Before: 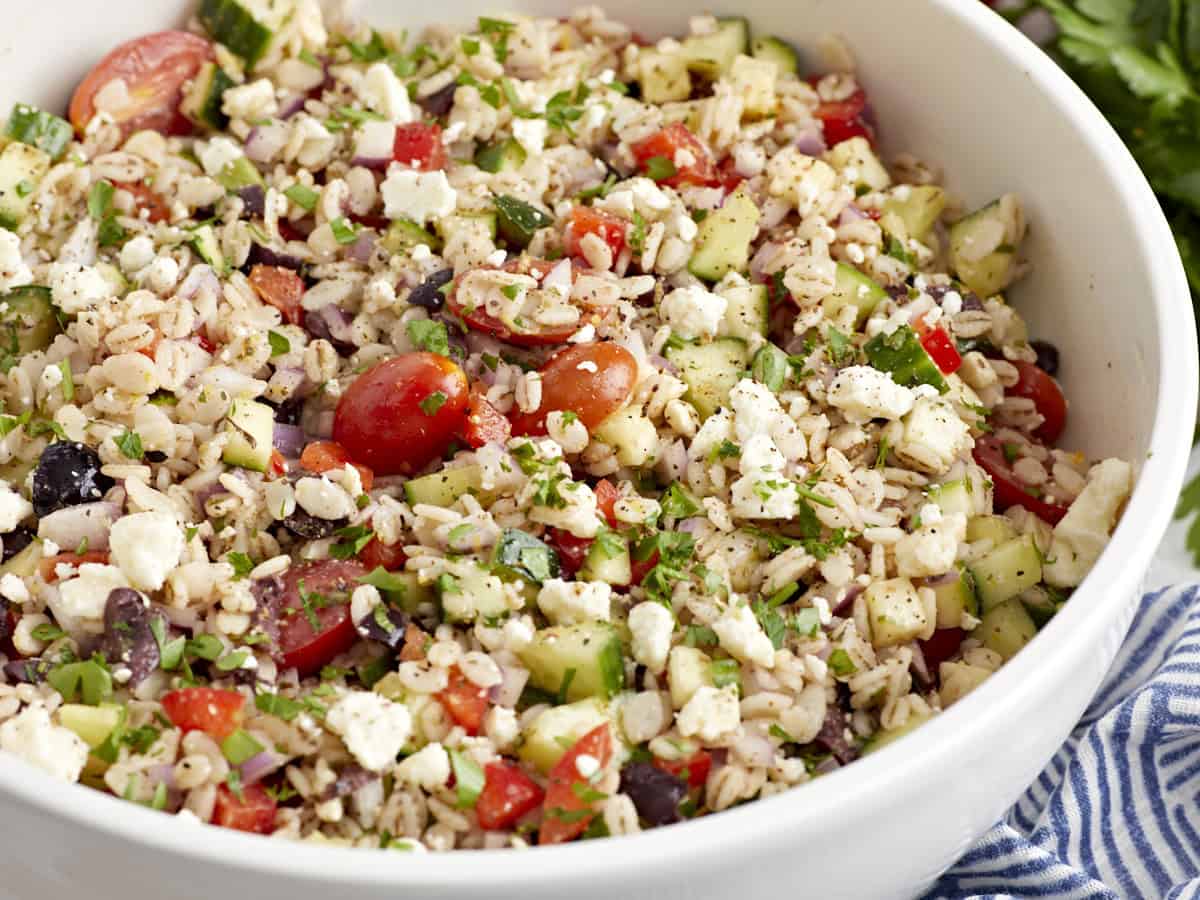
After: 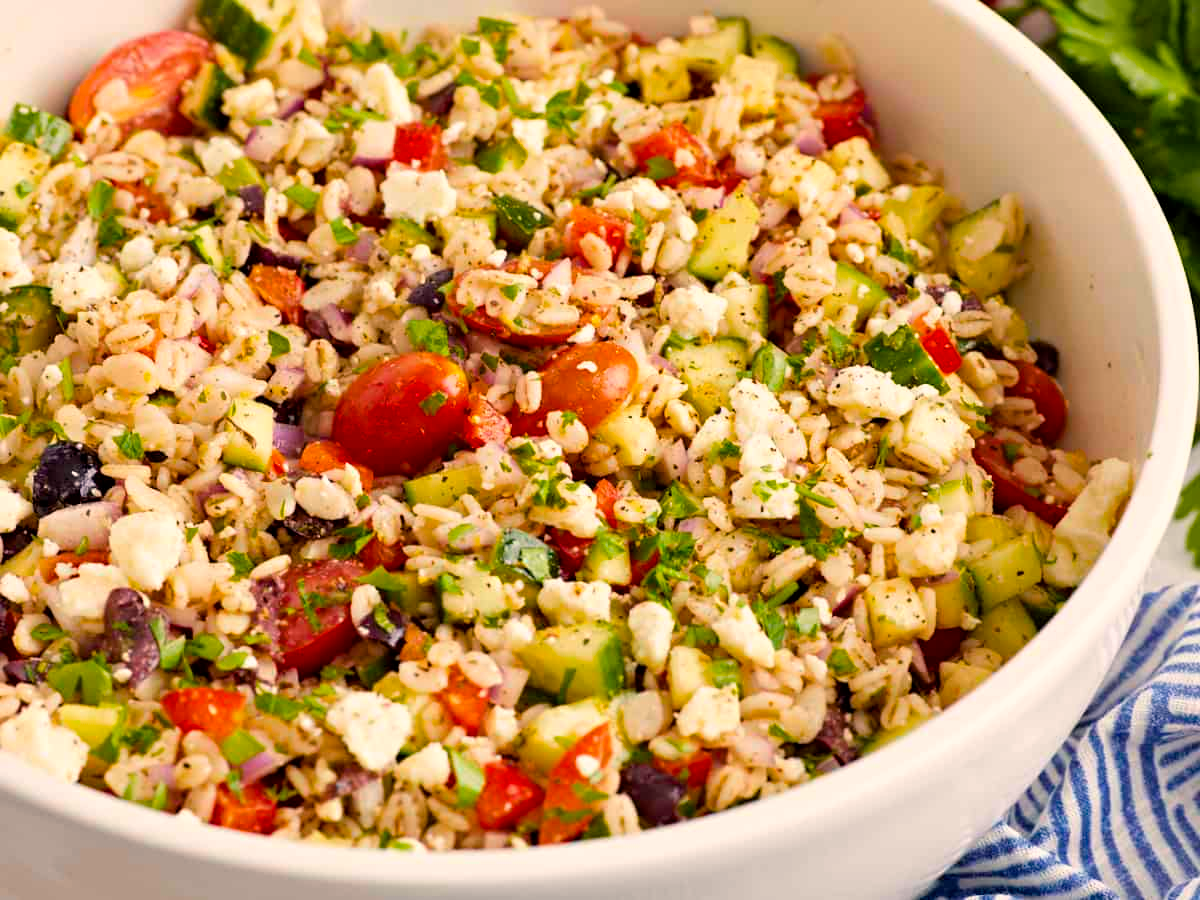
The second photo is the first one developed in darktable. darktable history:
color balance rgb: highlights gain › chroma 2.984%, highlights gain › hue 60.15°, linear chroma grading › global chroma 14.694%, perceptual saturation grading › global saturation 19.726%, global vibrance 20%
